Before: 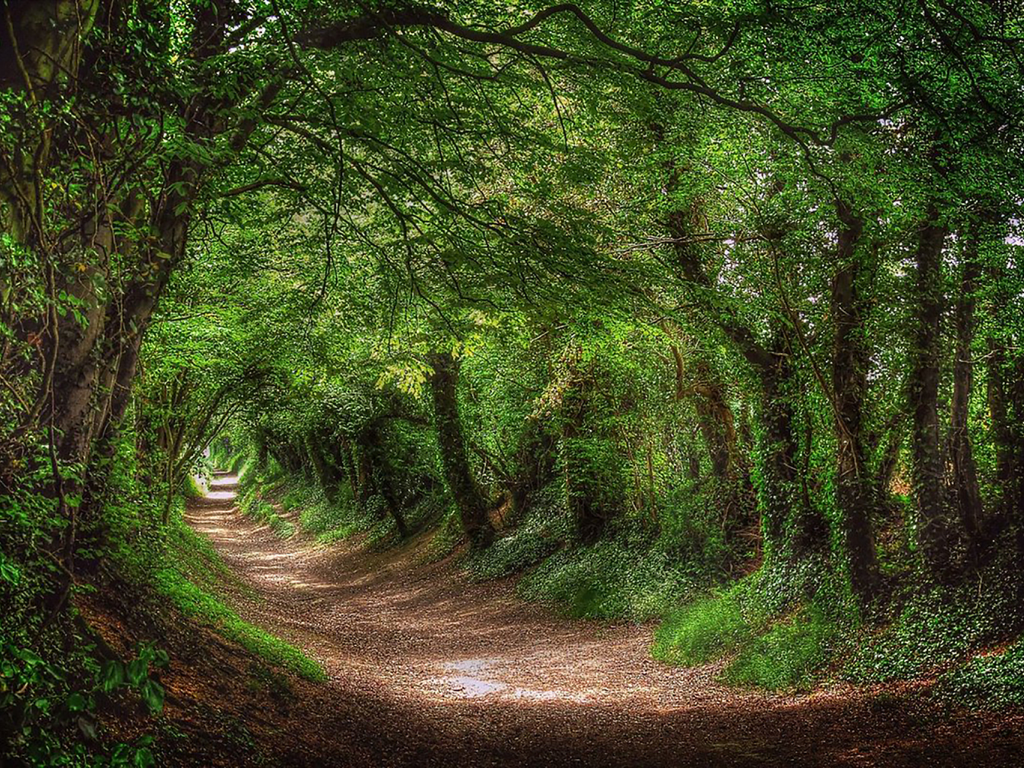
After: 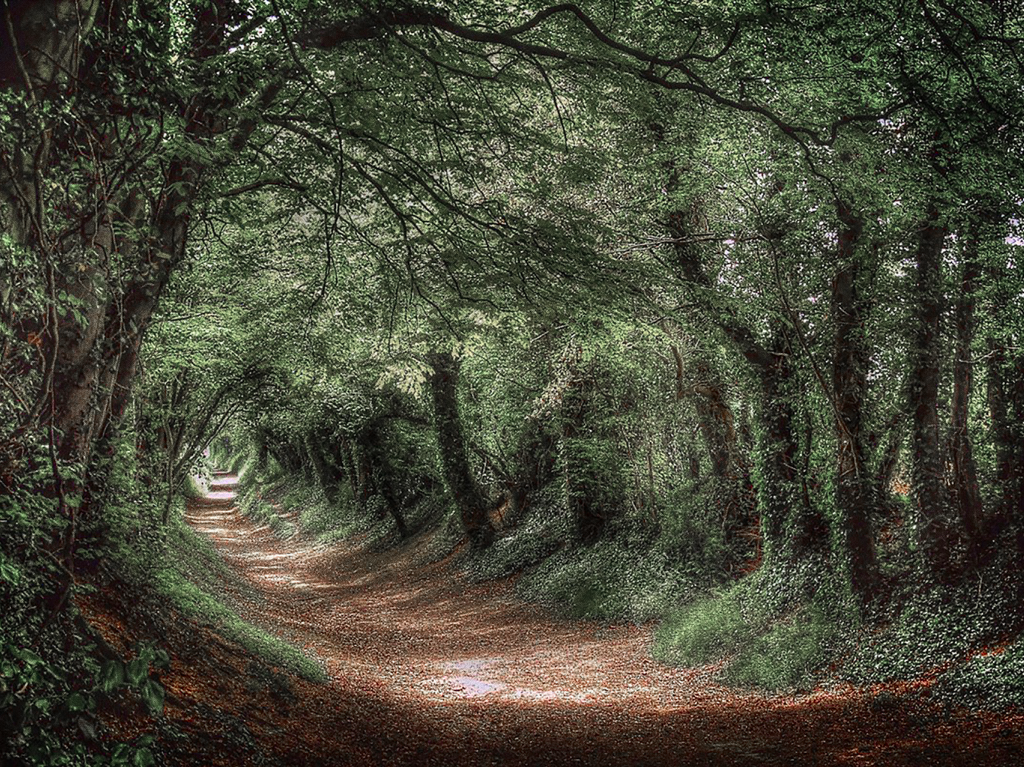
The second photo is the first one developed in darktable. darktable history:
grain: coarseness 9.61 ISO, strength 35.62%
color zones: curves: ch1 [(0, 0.708) (0.088, 0.648) (0.245, 0.187) (0.429, 0.326) (0.571, 0.498) (0.714, 0.5) (0.857, 0.5) (1, 0.708)]
crop: bottom 0.071%
